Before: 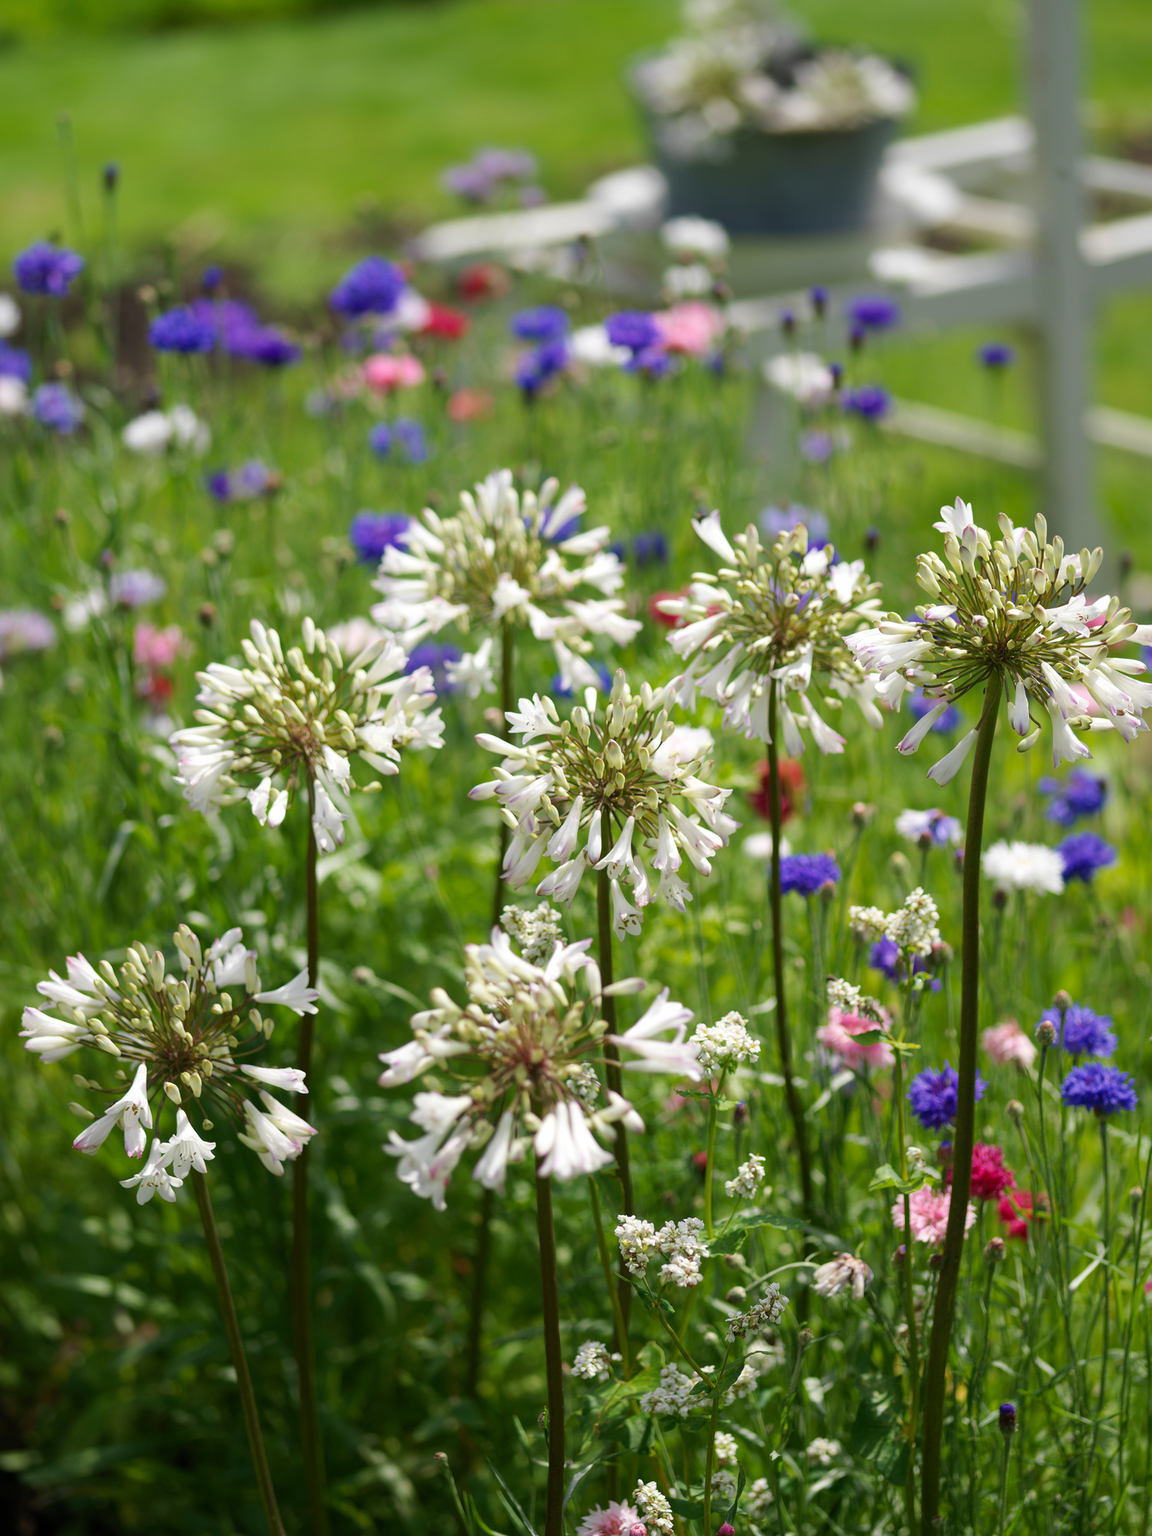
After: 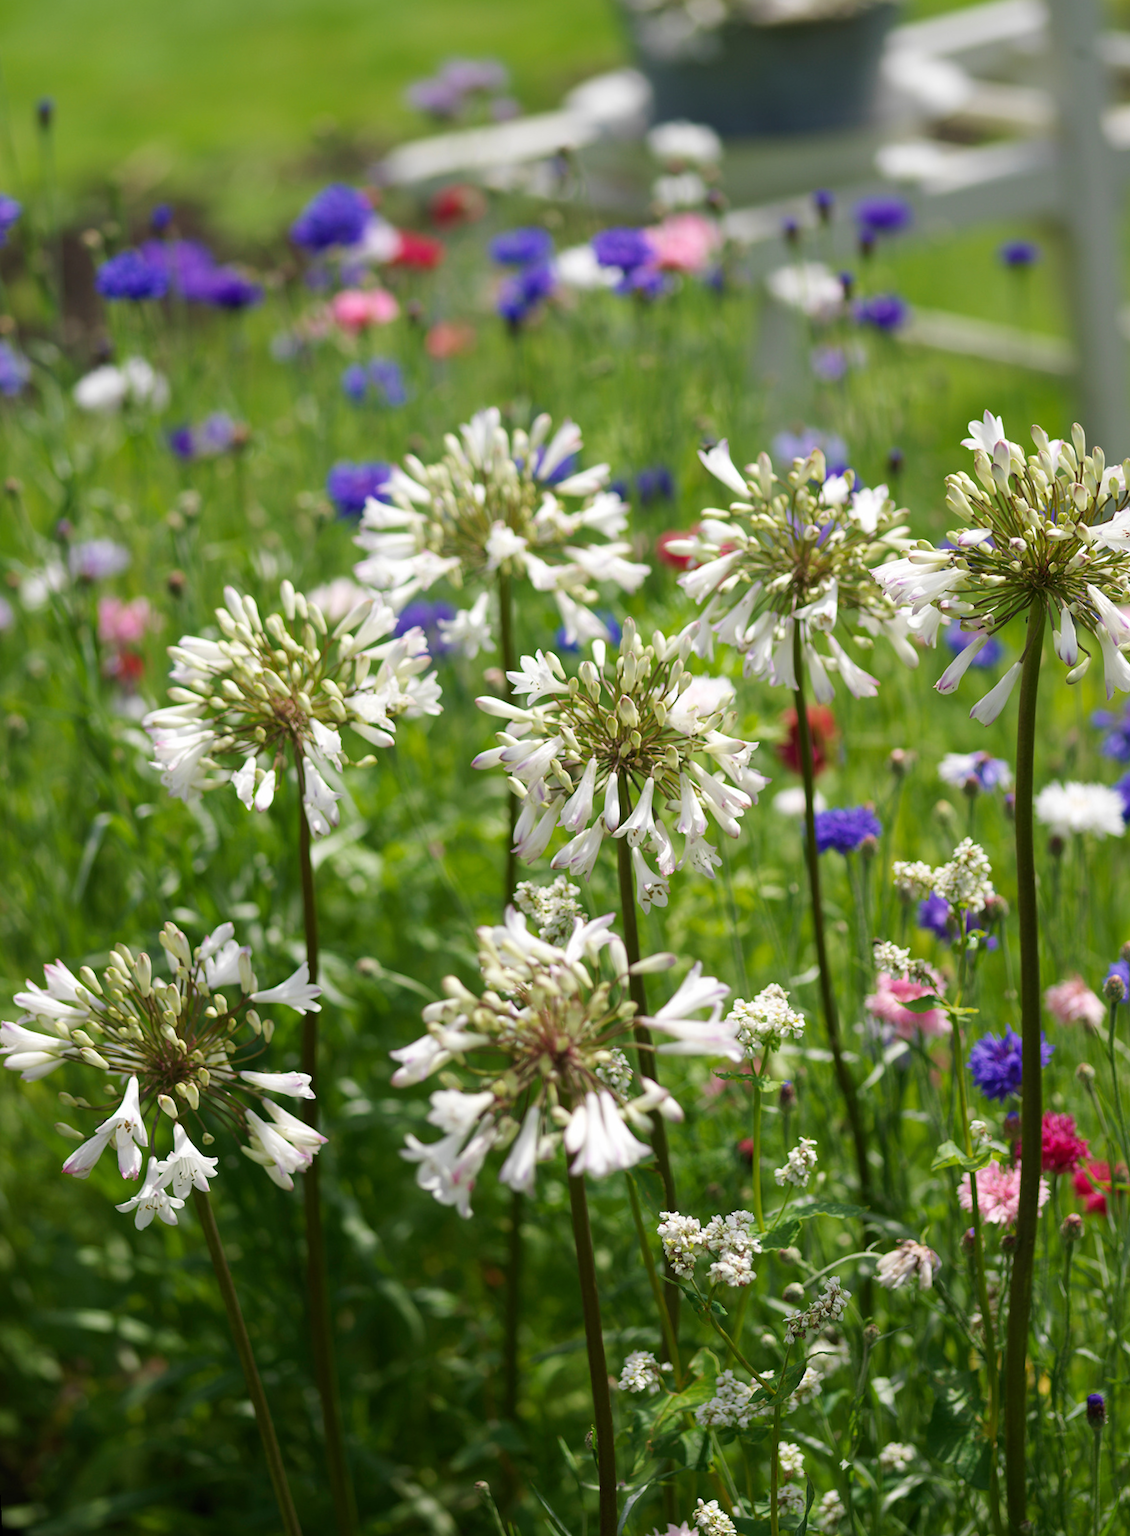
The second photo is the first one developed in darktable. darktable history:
rotate and perspective: rotation -3.18°, automatic cropping off
crop: left 6.446%, top 8.188%, right 9.538%, bottom 3.548%
